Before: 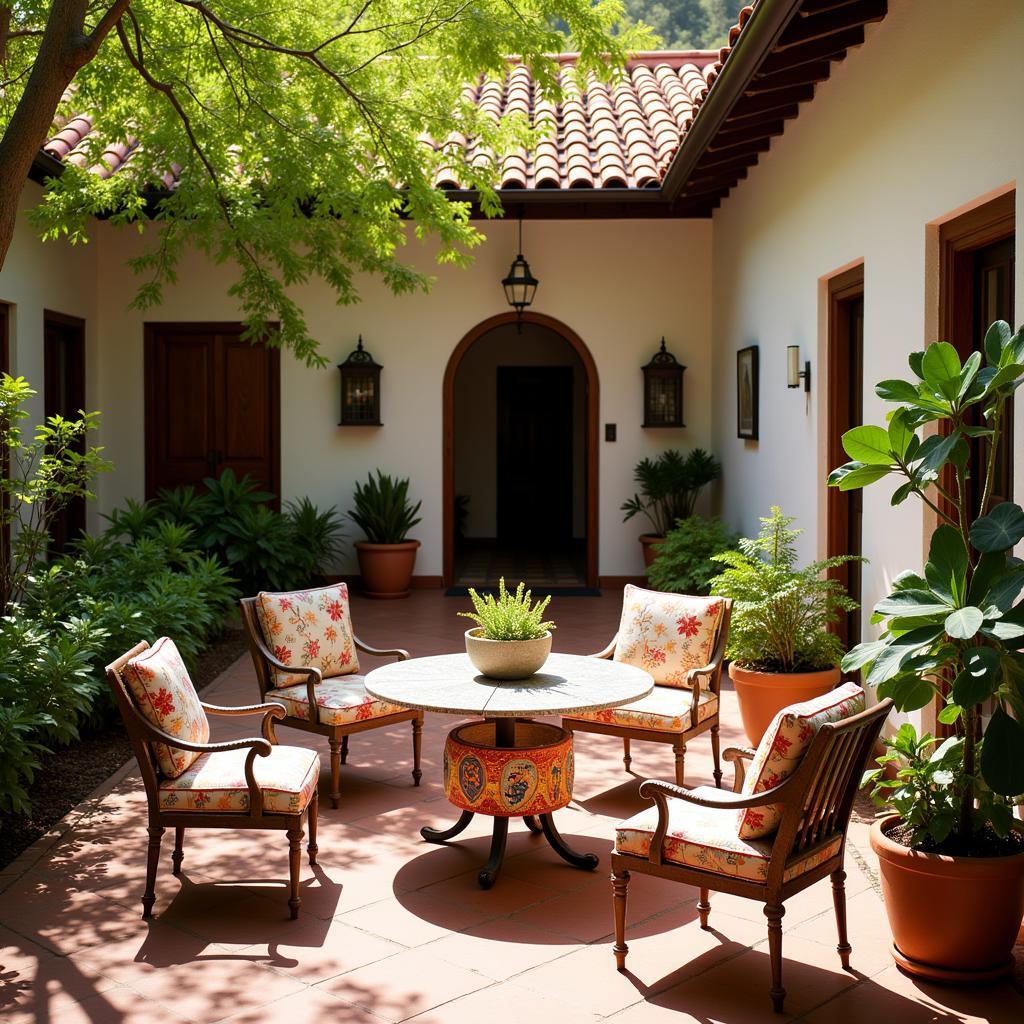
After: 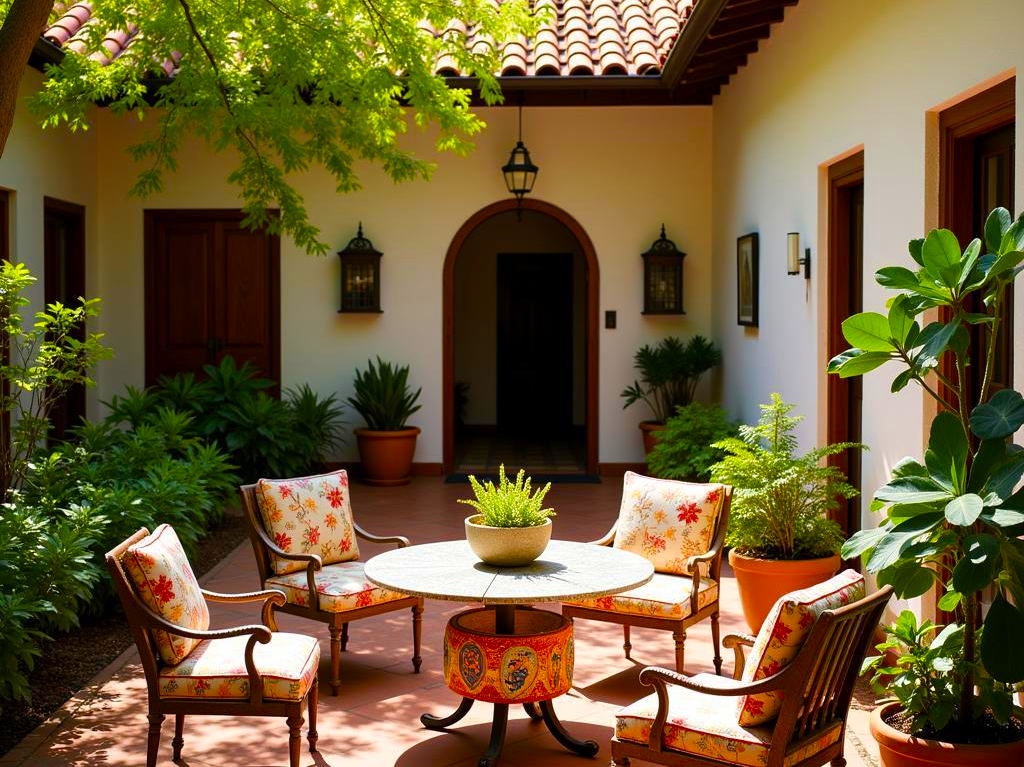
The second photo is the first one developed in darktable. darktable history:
velvia: strength 32.14%, mid-tones bias 0.201
crop: top 11.05%, bottom 13.962%
